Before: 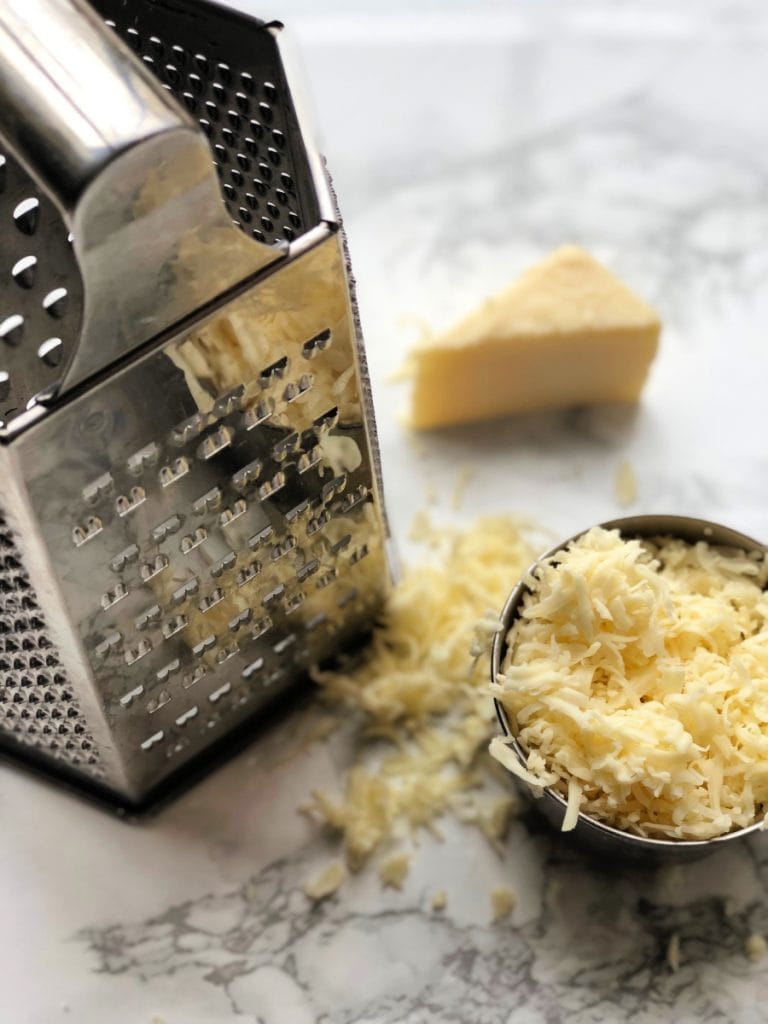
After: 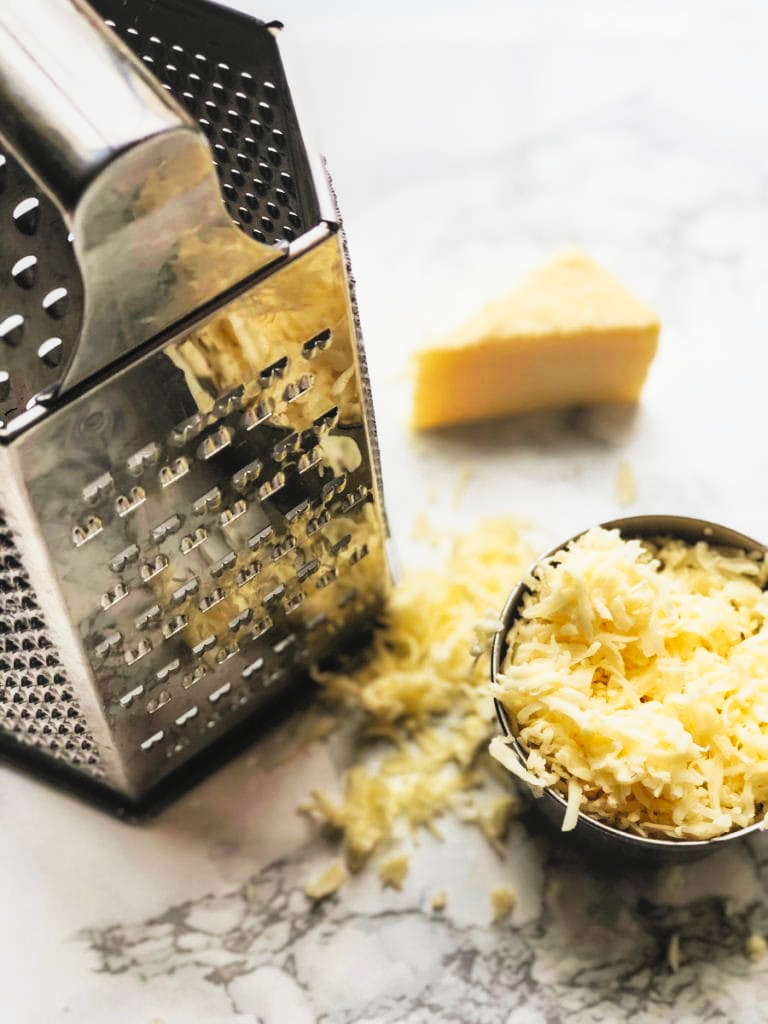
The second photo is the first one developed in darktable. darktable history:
velvia: strength 6.24%
tone curve: curves: ch0 [(0, 0.013) (0.198, 0.175) (0.512, 0.582) (0.625, 0.754) (0.81, 0.934) (1, 1)], preserve colors none
local contrast: detail 109%
exposure: compensate highlight preservation false
